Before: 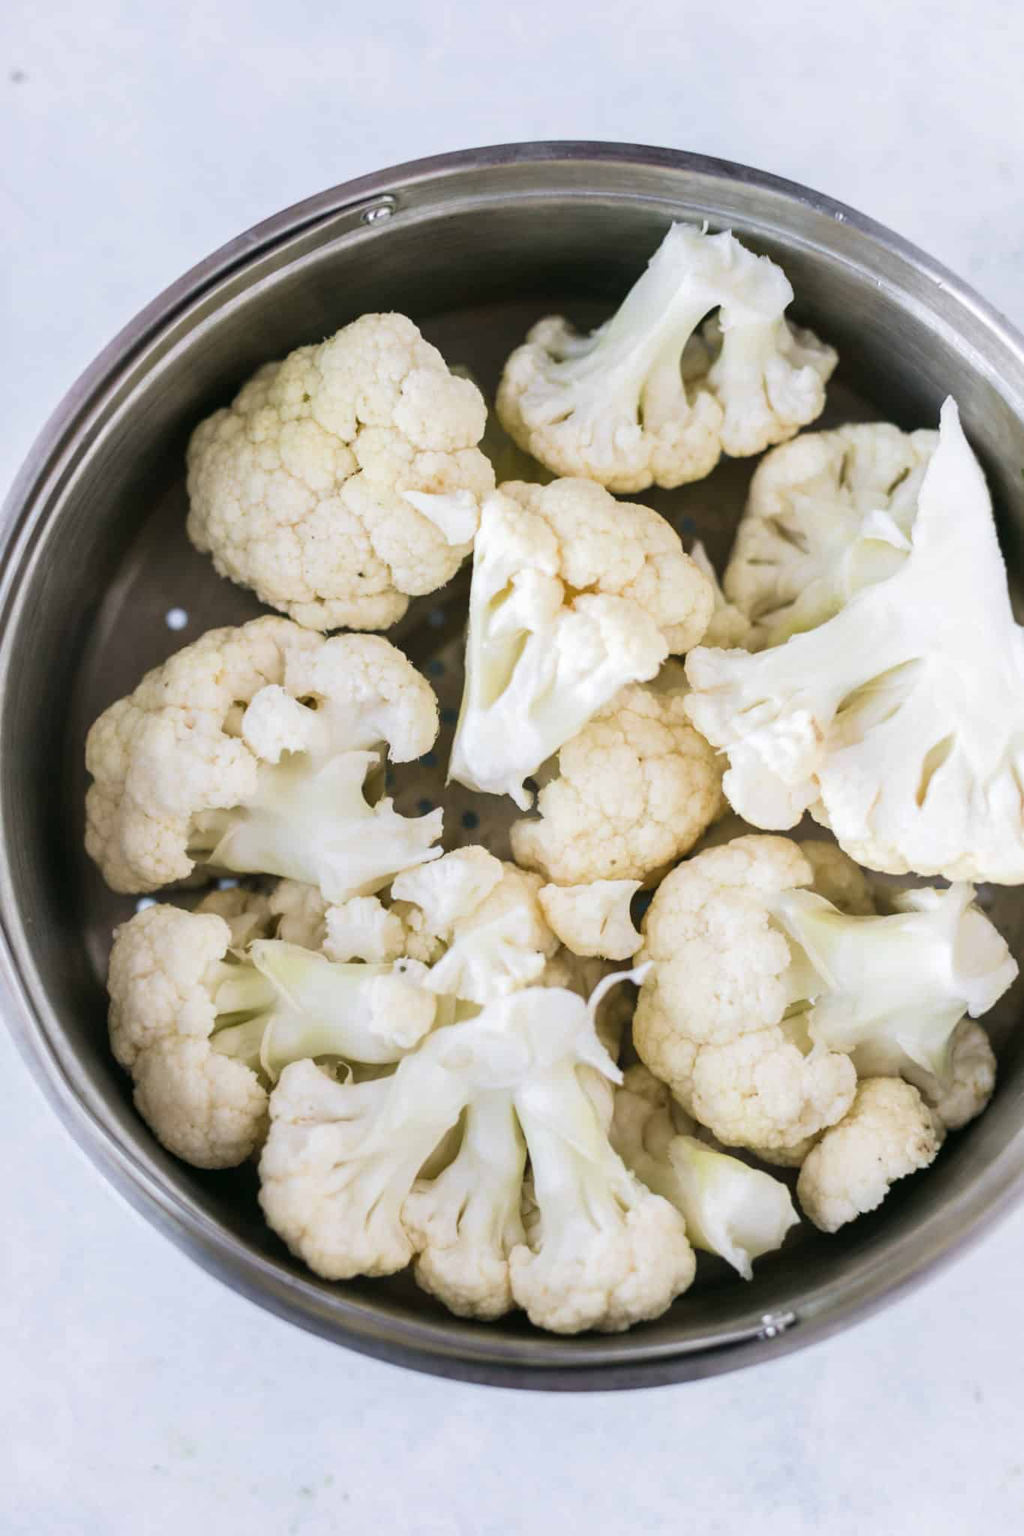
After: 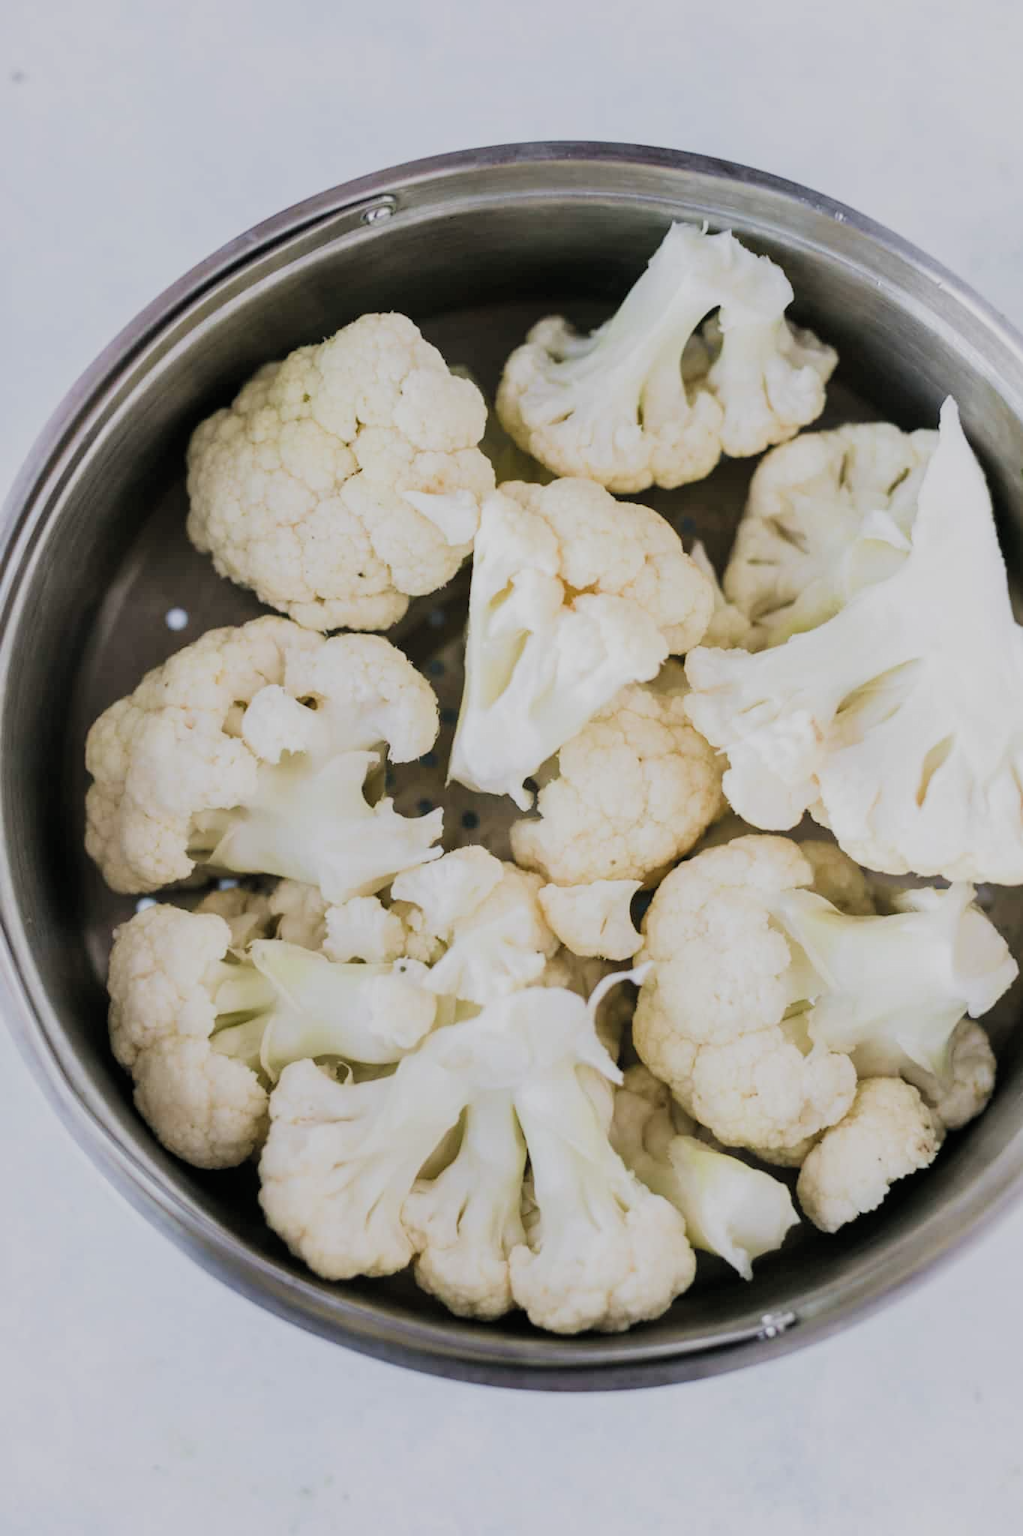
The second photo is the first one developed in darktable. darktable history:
filmic rgb: black relative exposure -7.96 EV, white relative exposure 3.86 EV, threshold 5.95 EV, hardness 4.28, color science v5 (2021), contrast in shadows safe, contrast in highlights safe, enable highlight reconstruction true
